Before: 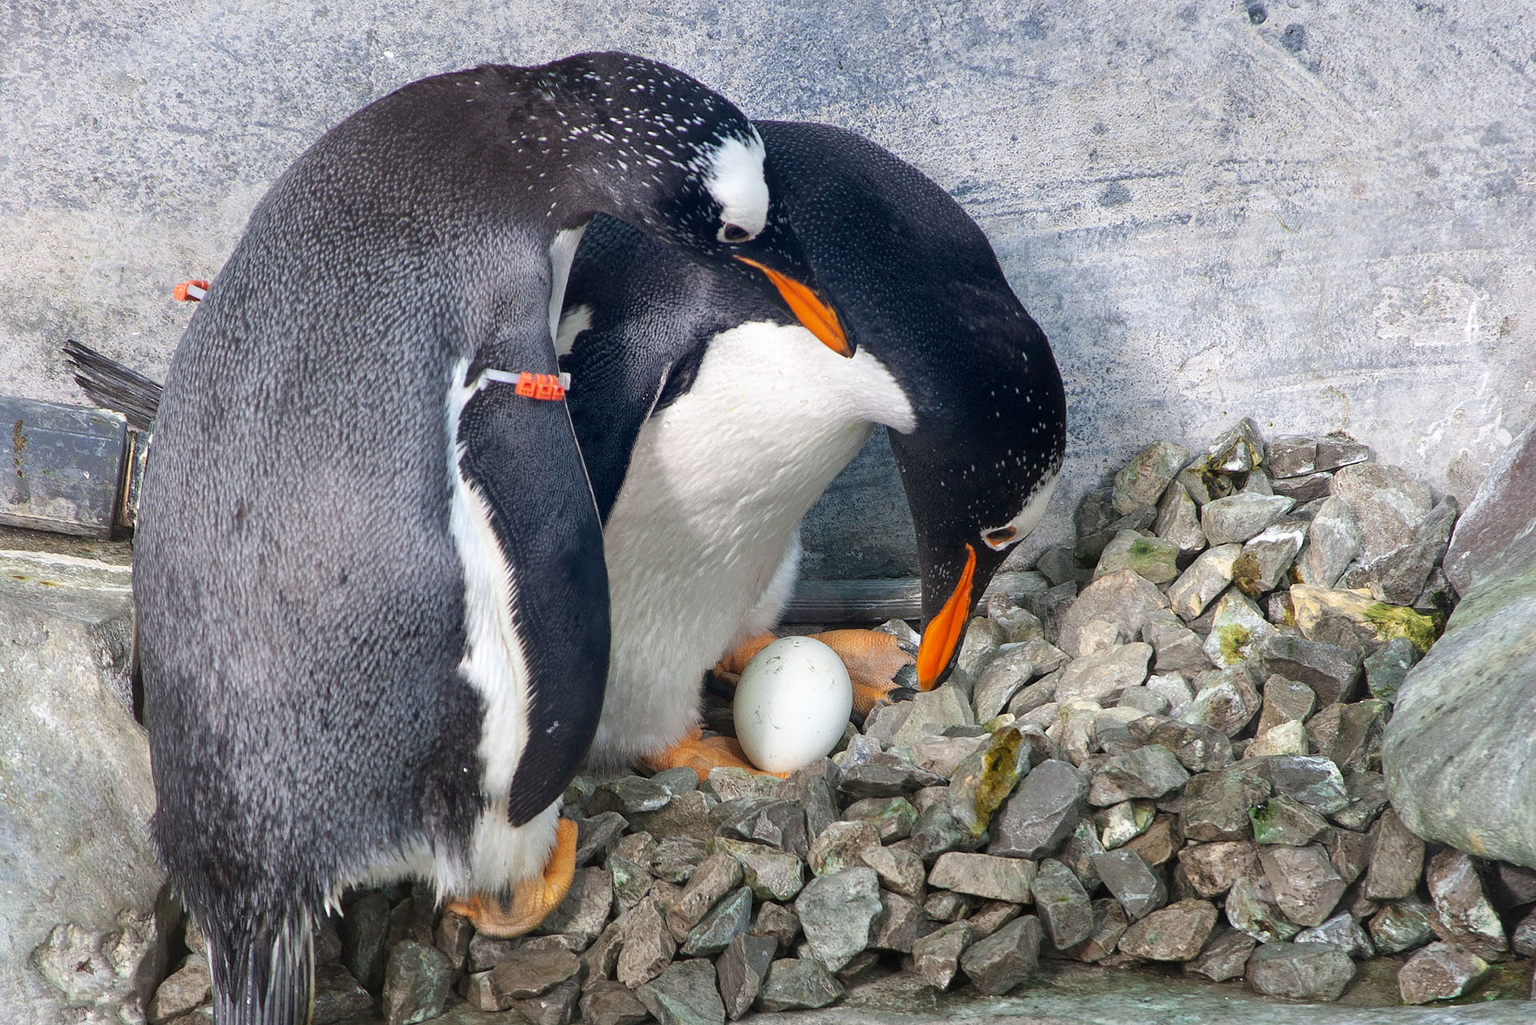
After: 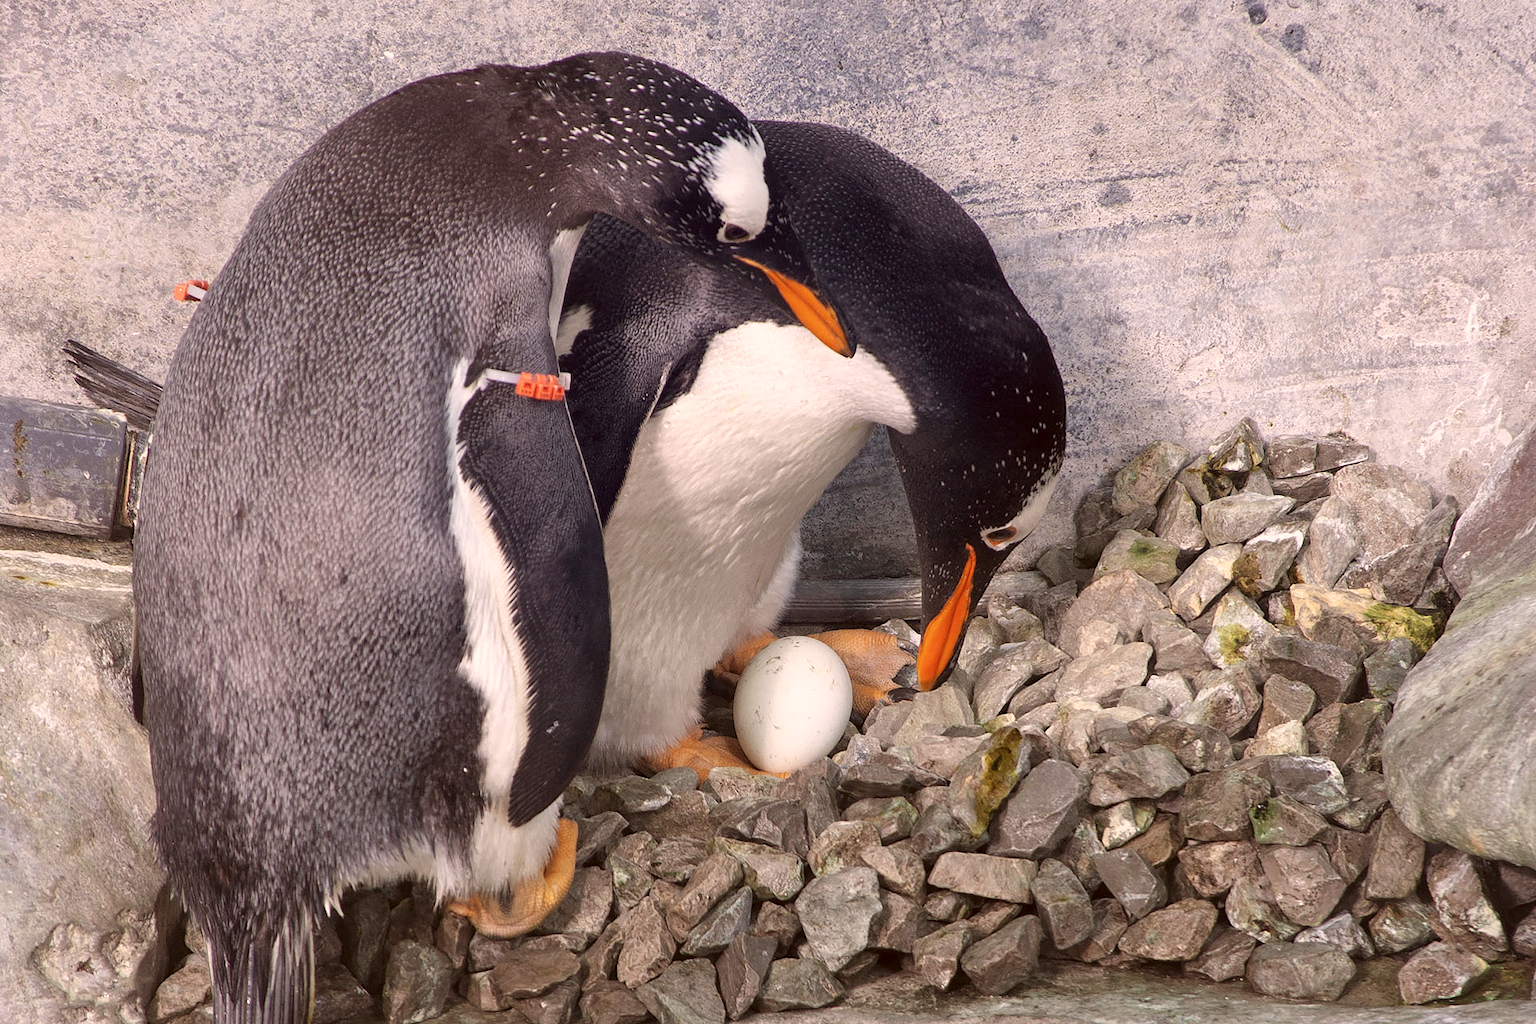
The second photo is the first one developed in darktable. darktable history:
color correction: highlights a* 10.25, highlights b* 9.76, shadows a* 9.01, shadows b* 7.9, saturation 0.821
